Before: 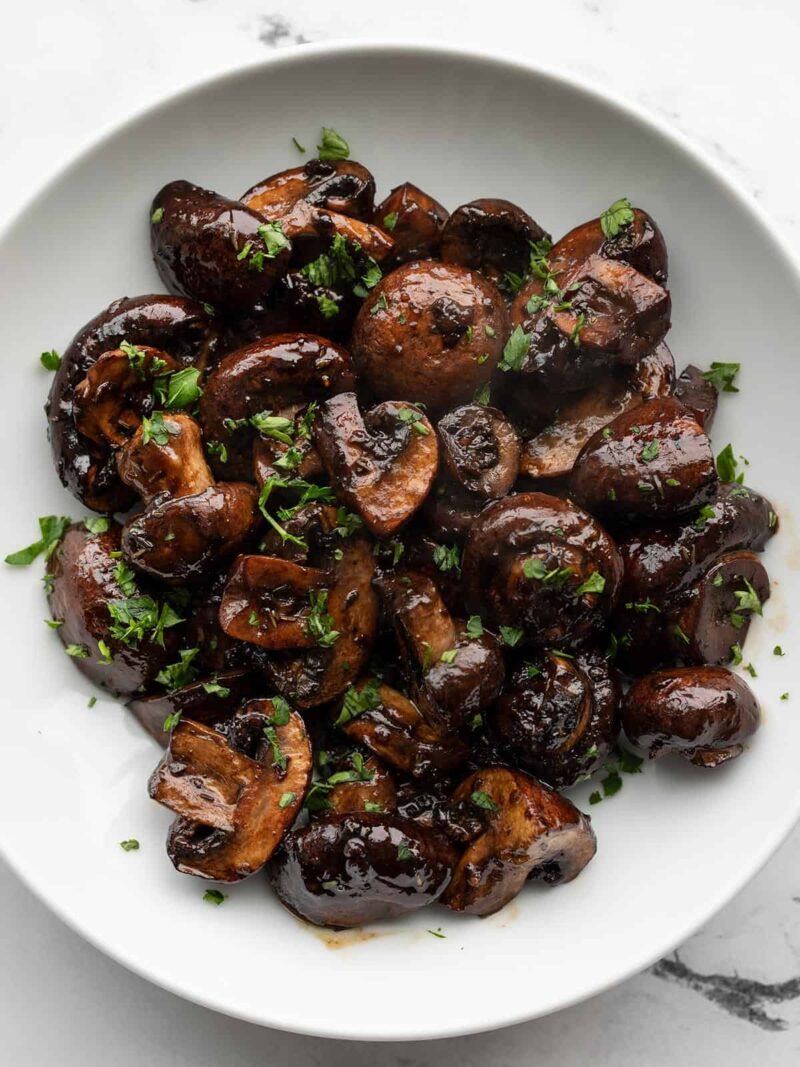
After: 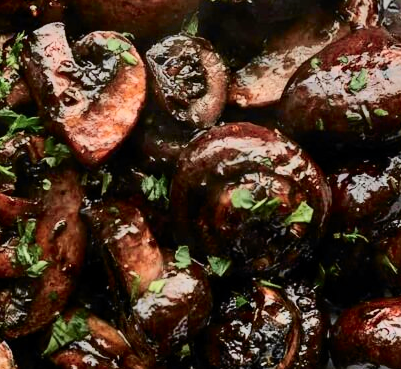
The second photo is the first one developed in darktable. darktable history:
shadows and highlights: radius 108.52, shadows 44.07, highlights -67.8, low approximation 0.01, soften with gaussian
crop: left 36.607%, top 34.735%, right 13.146%, bottom 30.611%
tone curve: curves: ch0 [(0.003, 0) (0.066, 0.031) (0.163, 0.112) (0.264, 0.238) (0.395, 0.408) (0.517, 0.56) (0.684, 0.734) (0.791, 0.814) (1, 1)]; ch1 [(0, 0) (0.164, 0.115) (0.337, 0.332) (0.39, 0.398) (0.464, 0.461) (0.501, 0.5) (0.507, 0.5) (0.534, 0.532) (0.577, 0.59) (0.652, 0.681) (0.733, 0.749) (0.811, 0.796) (1, 1)]; ch2 [(0, 0) (0.337, 0.382) (0.464, 0.476) (0.501, 0.5) (0.527, 0.54) (0.551, 0.565) (0.6, 0.59) (0.687, 0.675) (1, 1)], color space Lab, independent channels, preserve colors none
